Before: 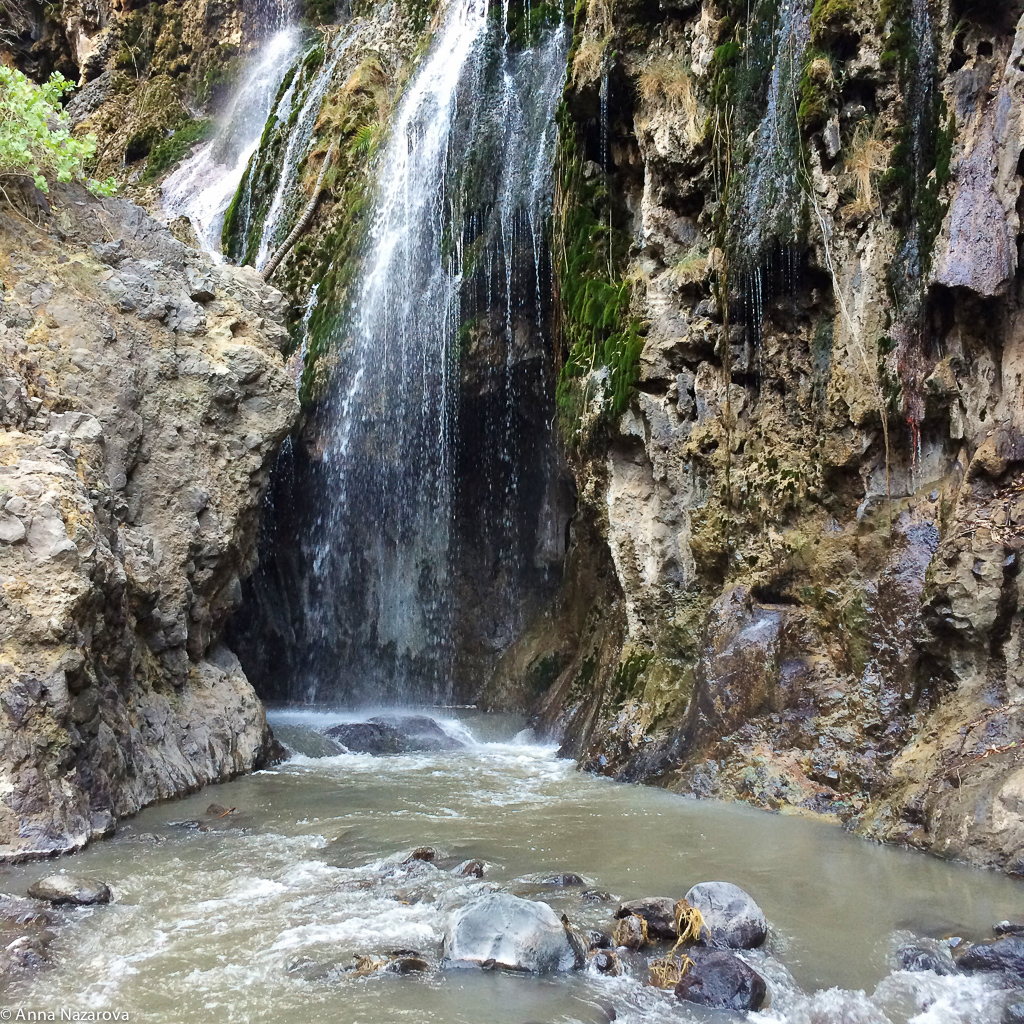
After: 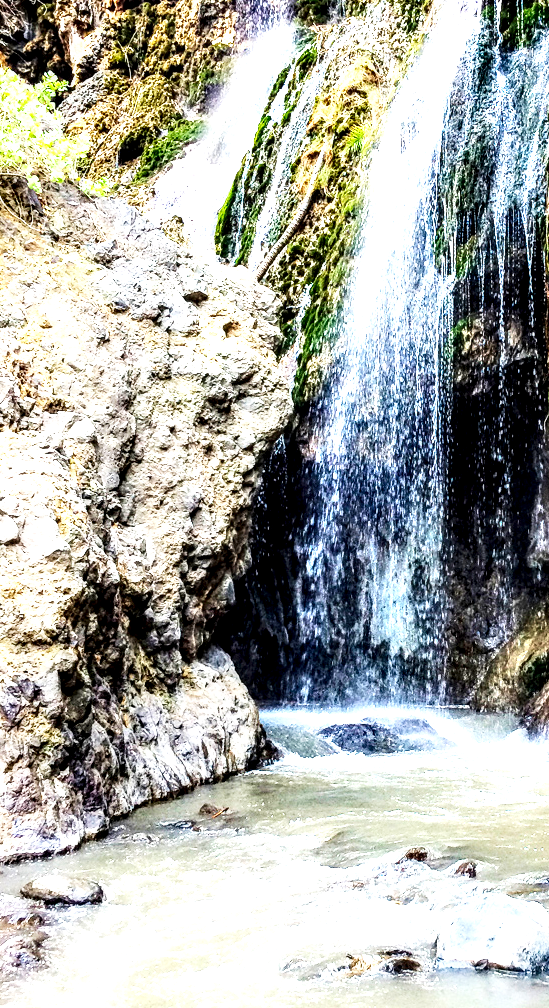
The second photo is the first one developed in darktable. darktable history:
local contrast: detail 205%
contrast brightness saturation: contrast 0.199, brightness 0.156, saturation 0.218
crop: left 0.734%, right 45.452%, bottom 0.083%
base curve: curves: ch0 [(0, 0) (0.007, 0.004) (0.027, 0.03) (0.046, 0.07) (0.207, 0.54) (0.442, 0.872) (0.673, 0.972) (1, 1)], preserve colors none
